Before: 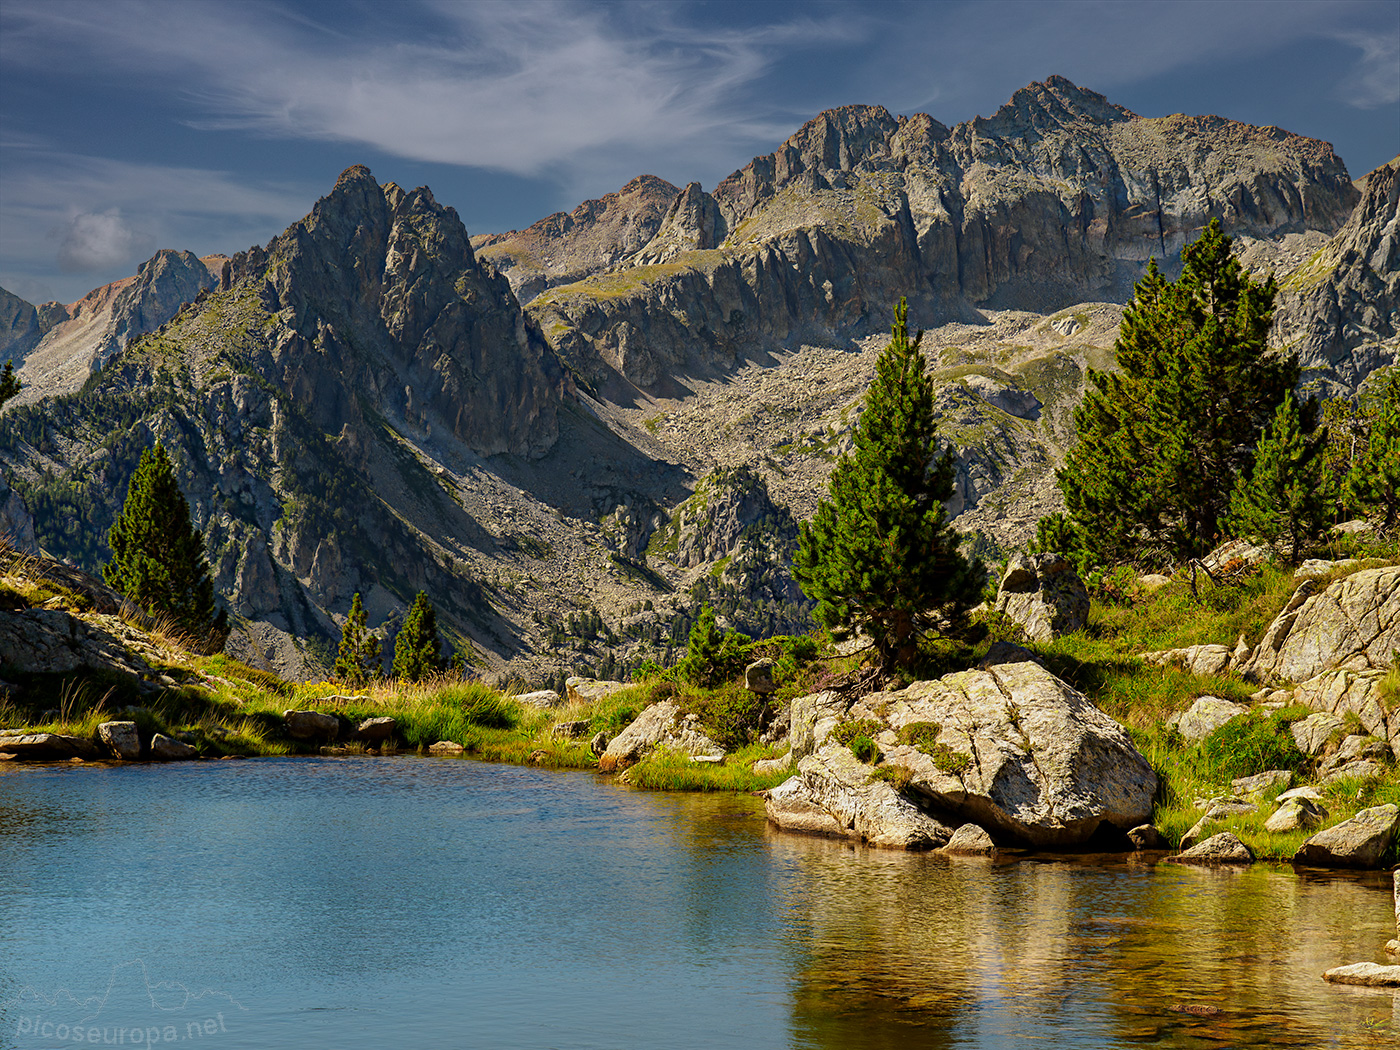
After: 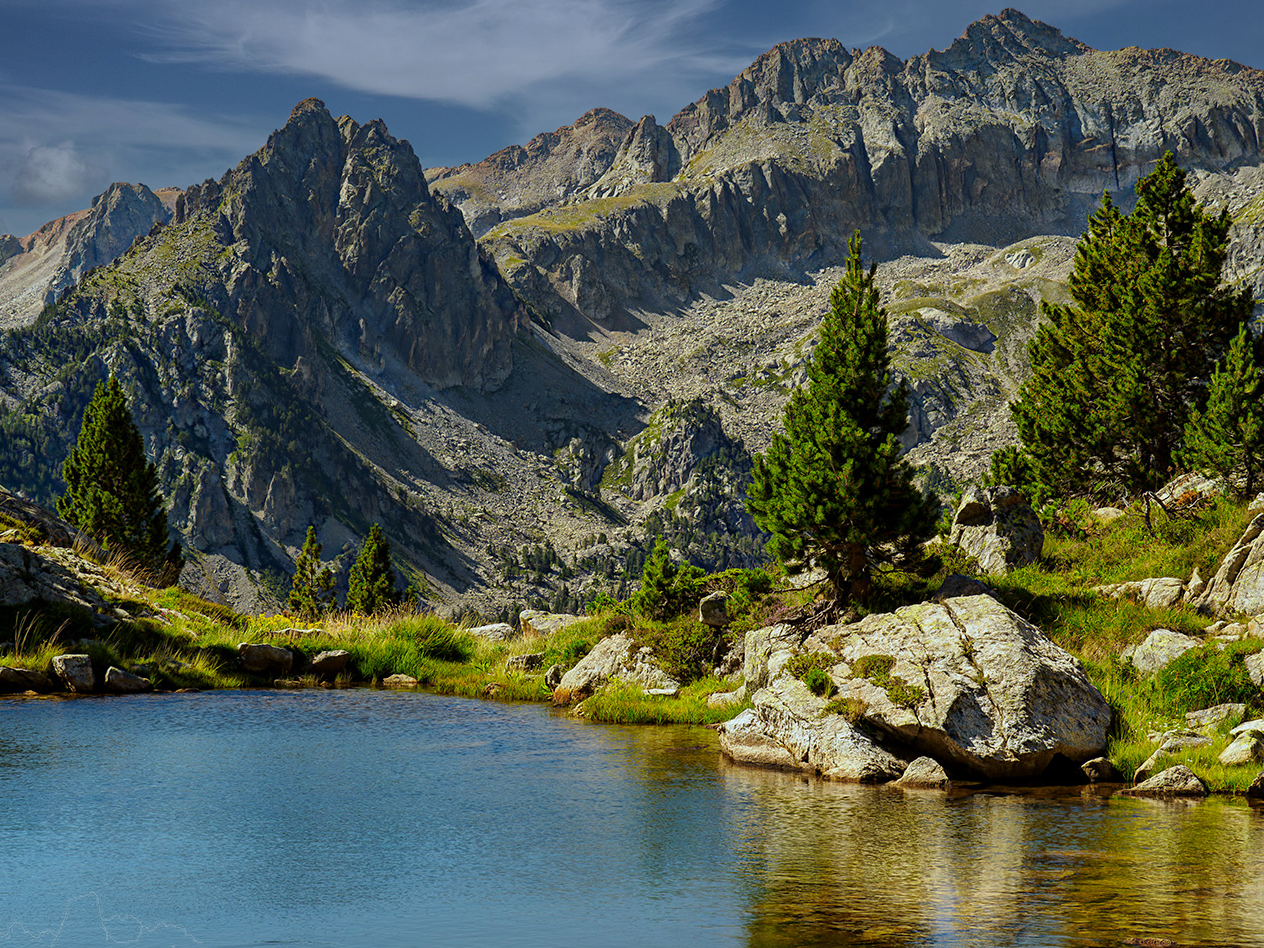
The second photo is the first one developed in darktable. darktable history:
crop: left 3.305%, top 6.436%, right 6.389%, bottom 3.258%
white balance: red 0.925, blue 1.046
